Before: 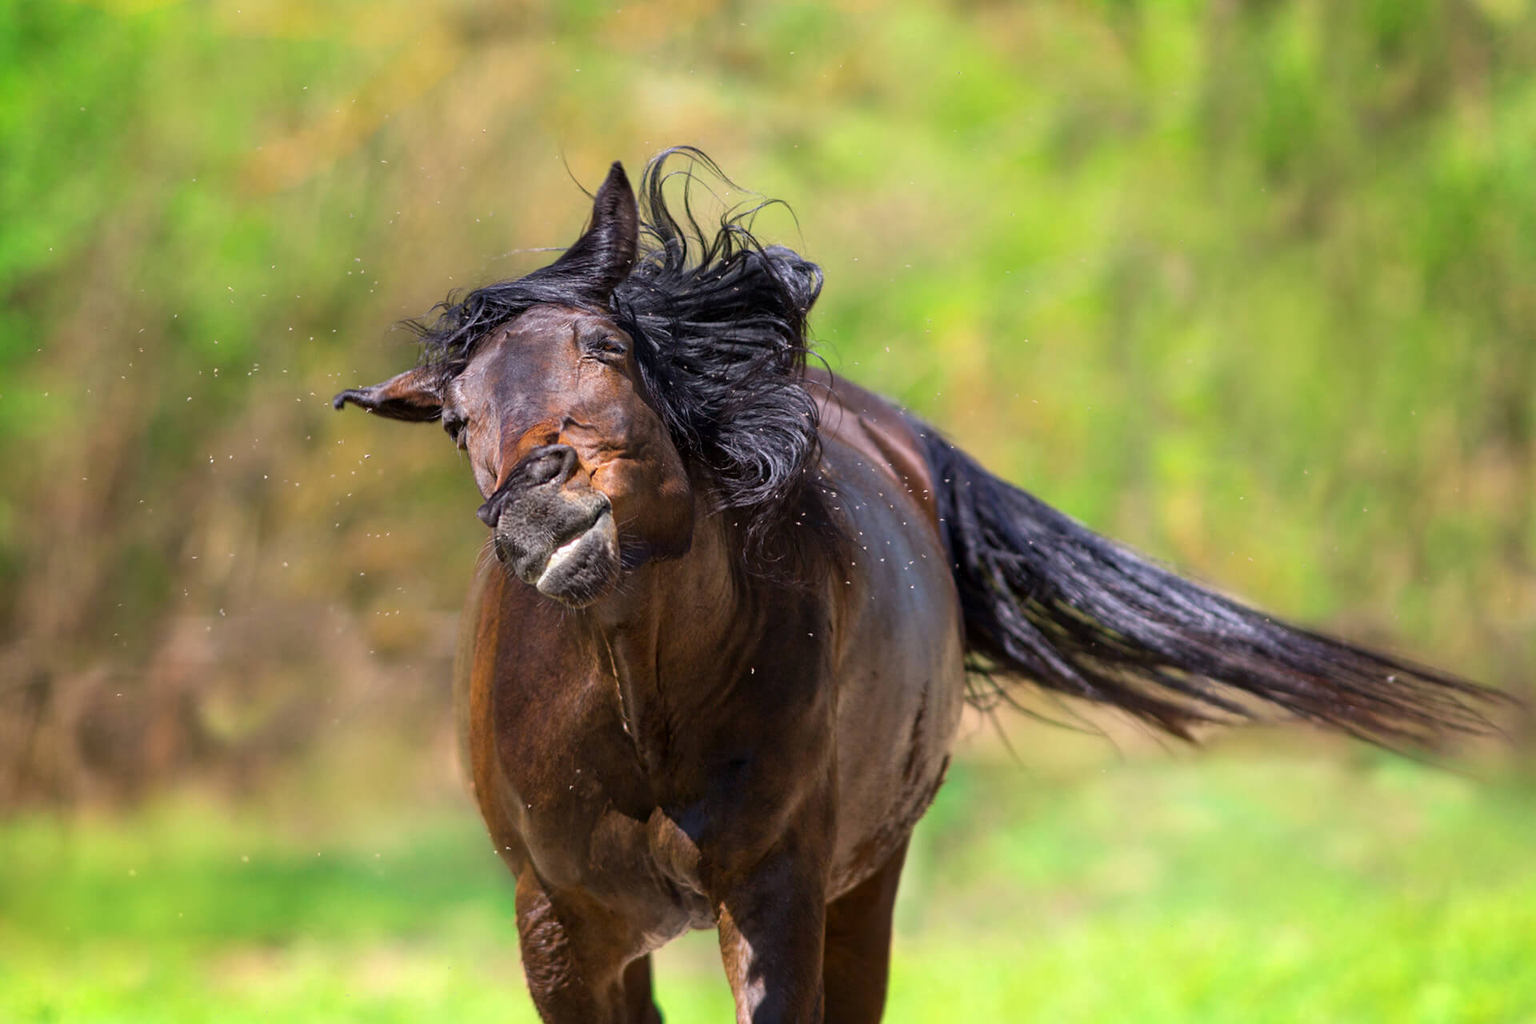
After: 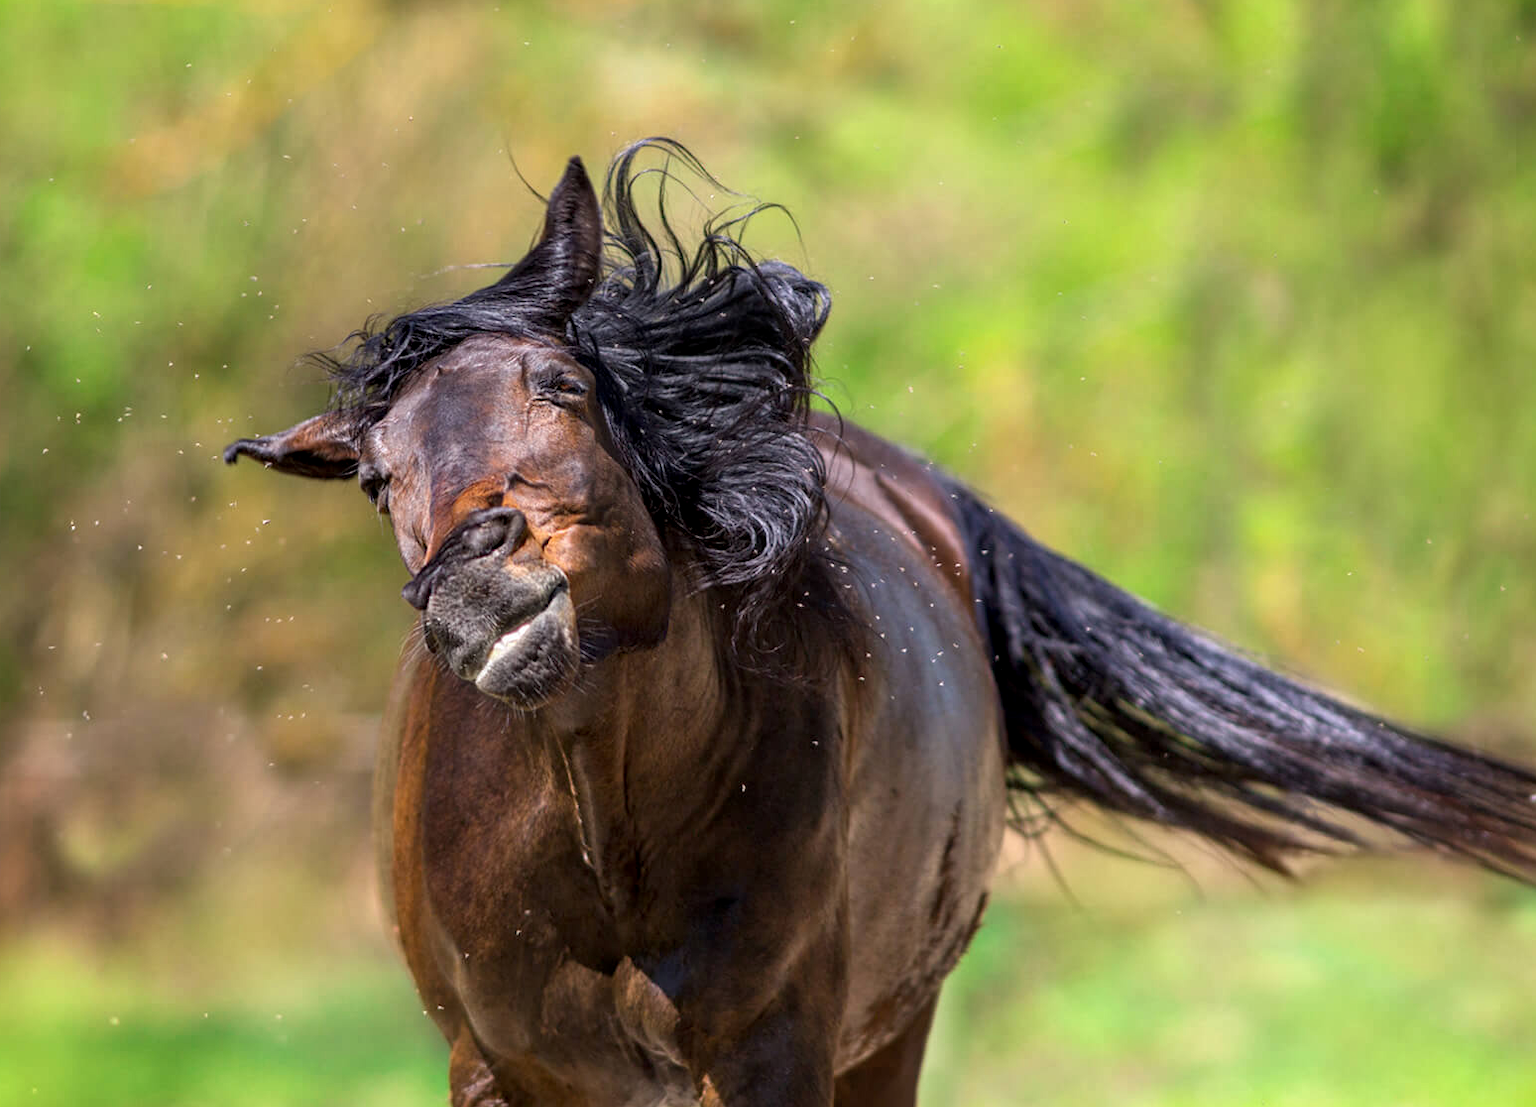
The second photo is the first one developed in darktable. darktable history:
local contrast: on, module defaults
crop: left 9.994%, top 3.487%, right 9.287%, bottom 9.174%
